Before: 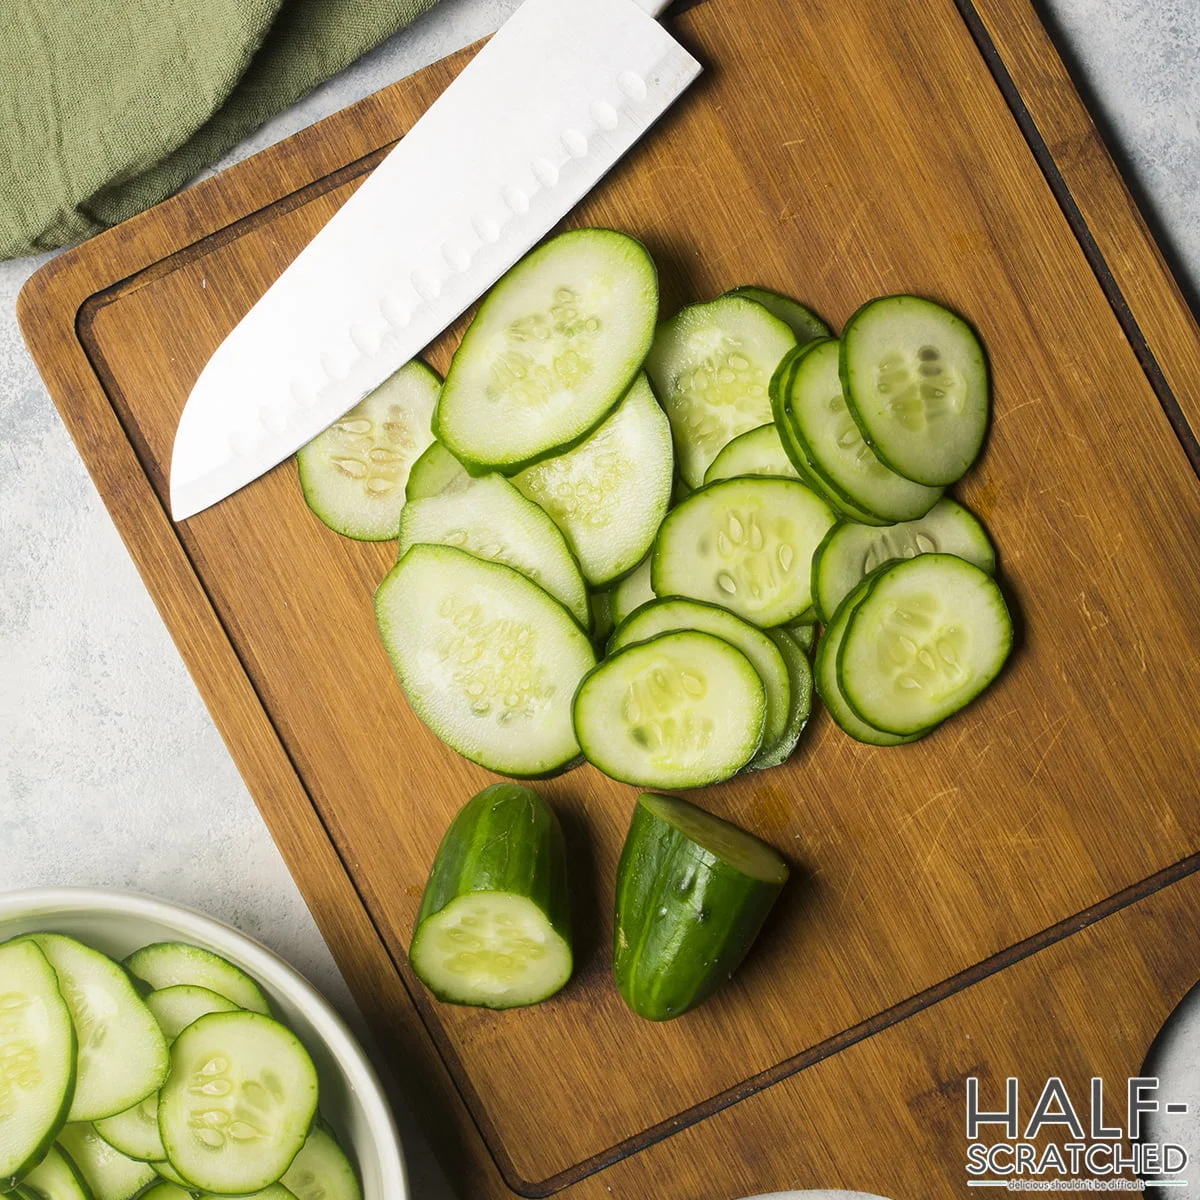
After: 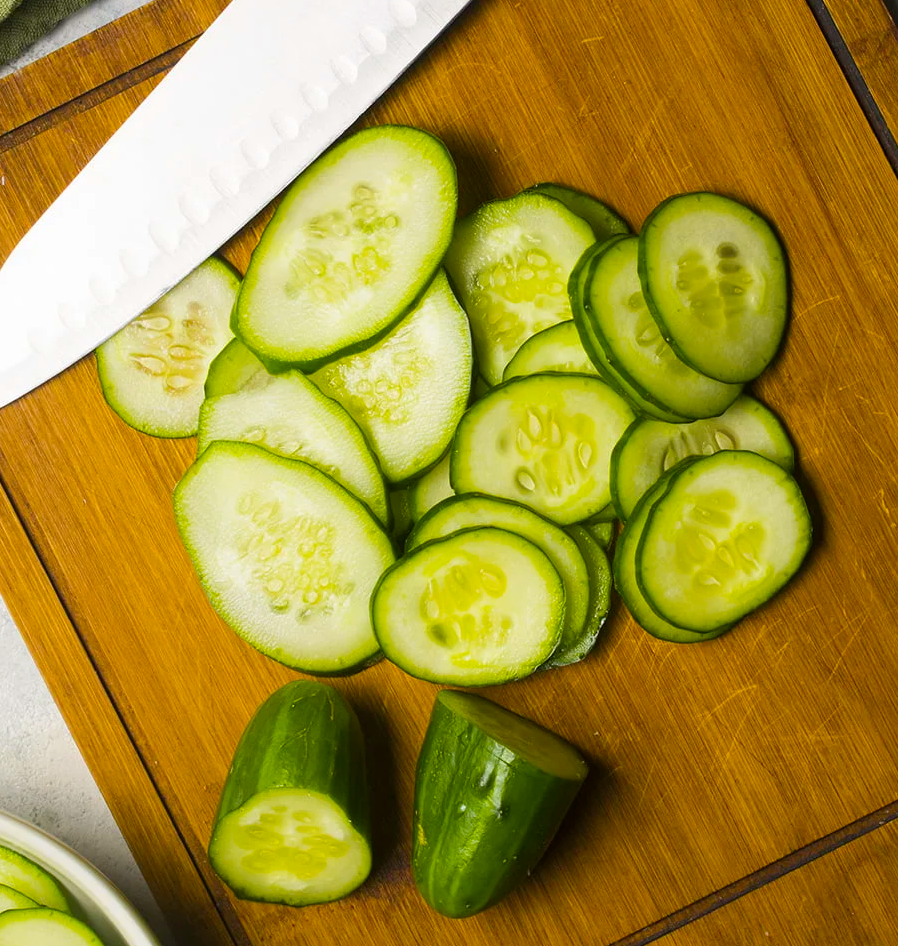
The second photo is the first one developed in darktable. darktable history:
crop: left 16.768%, top 8.653%, right 8.362%, bottom 12.485%
color balance rgb: linear chroma grading › global chroma 15%, perceptual saturation grading › global saturation 30%
